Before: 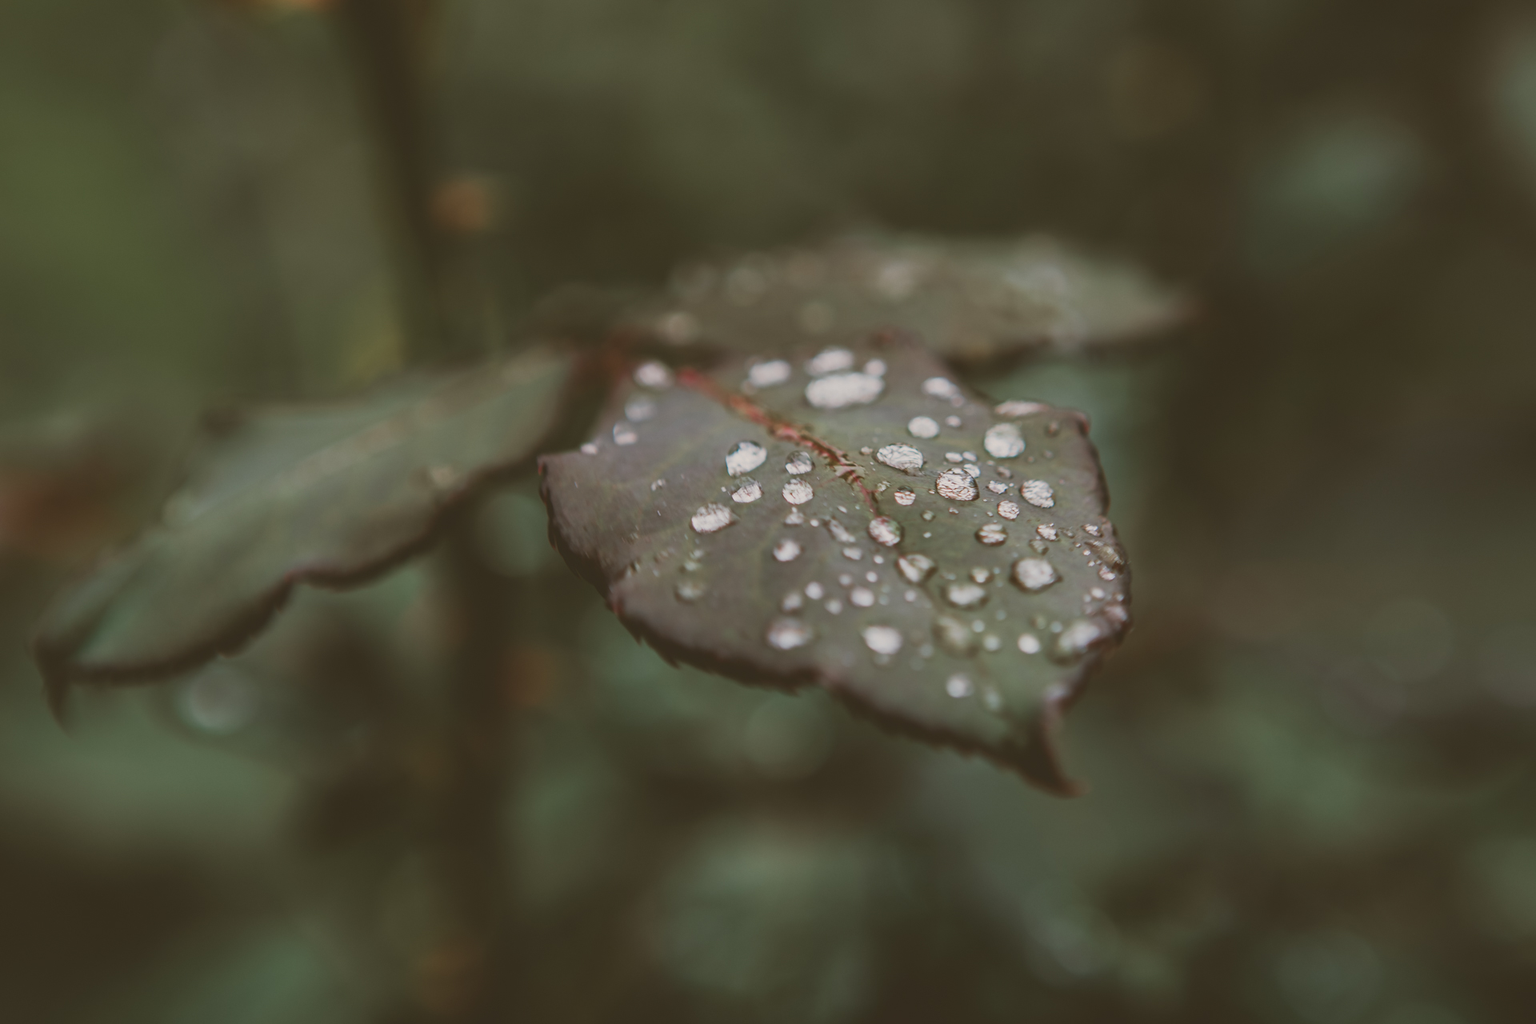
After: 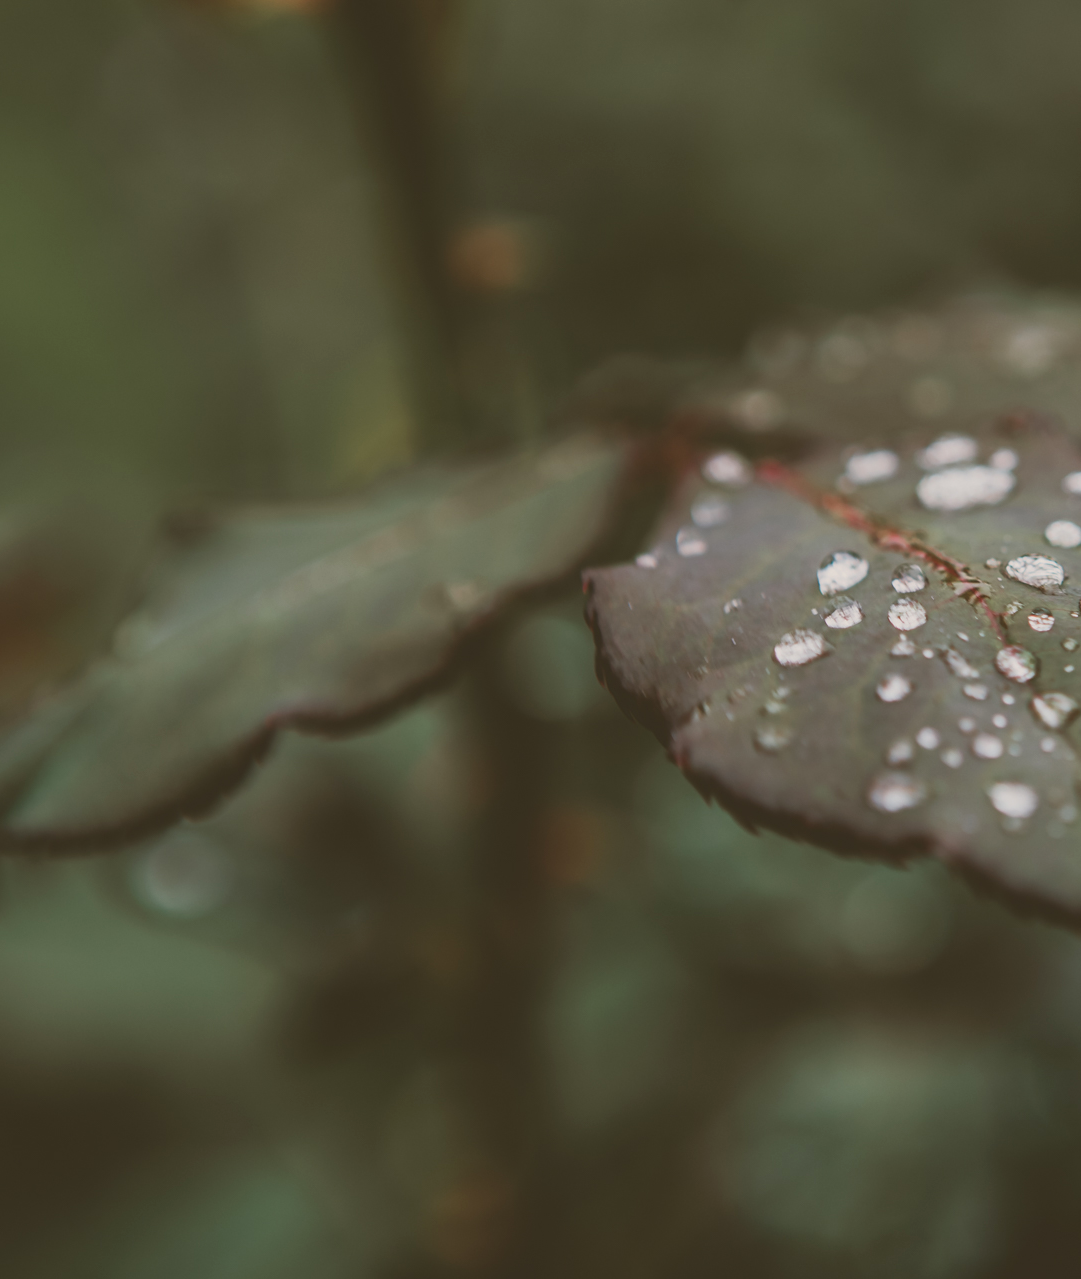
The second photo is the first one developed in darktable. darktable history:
crop: left 4.731%, right 38.924%
levels: levels [0, 0.48, 0.961]
